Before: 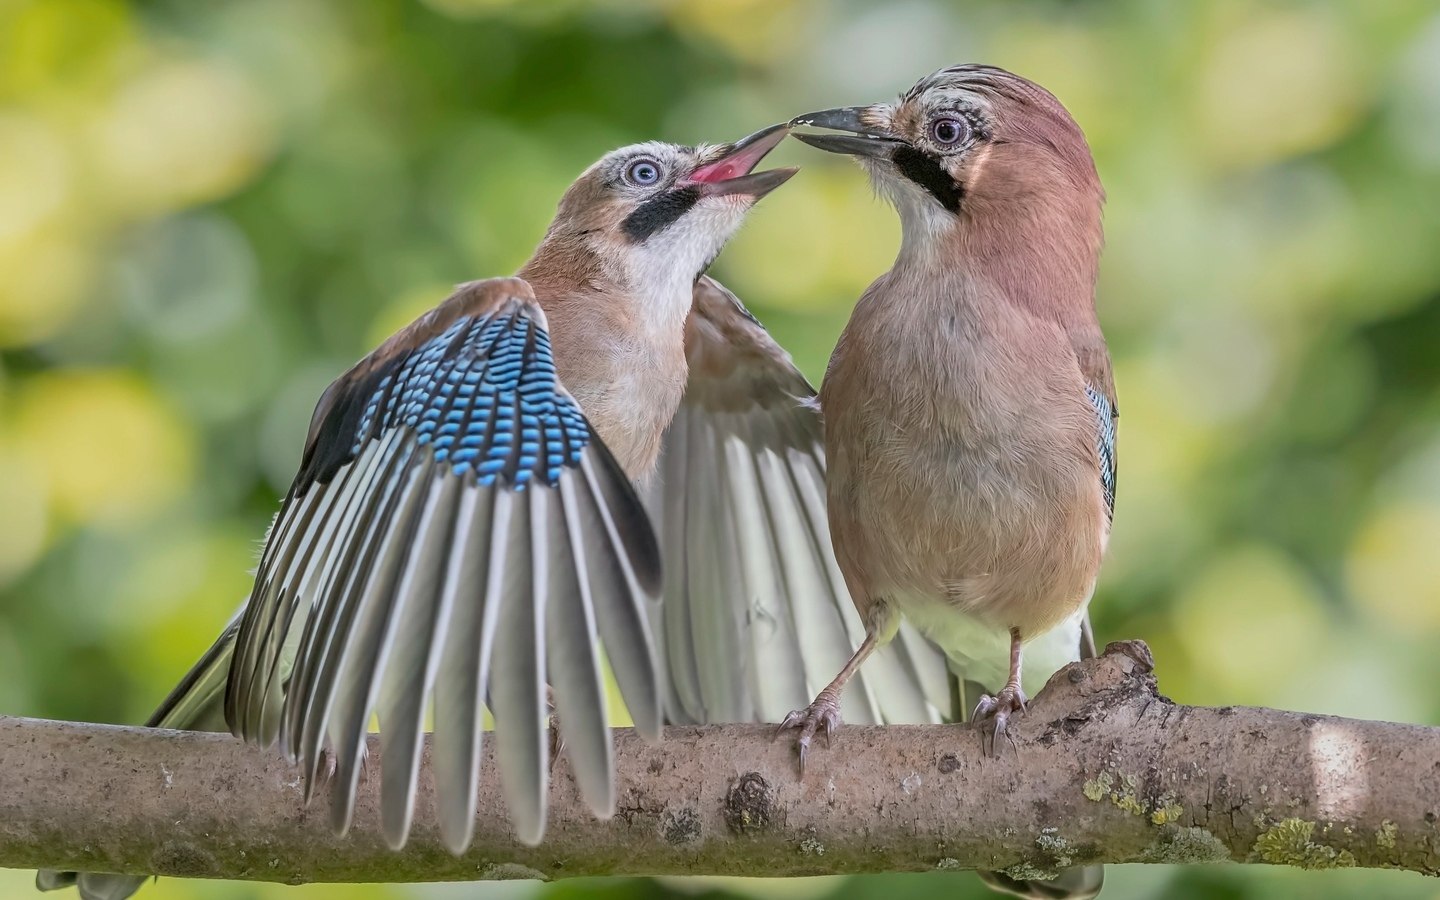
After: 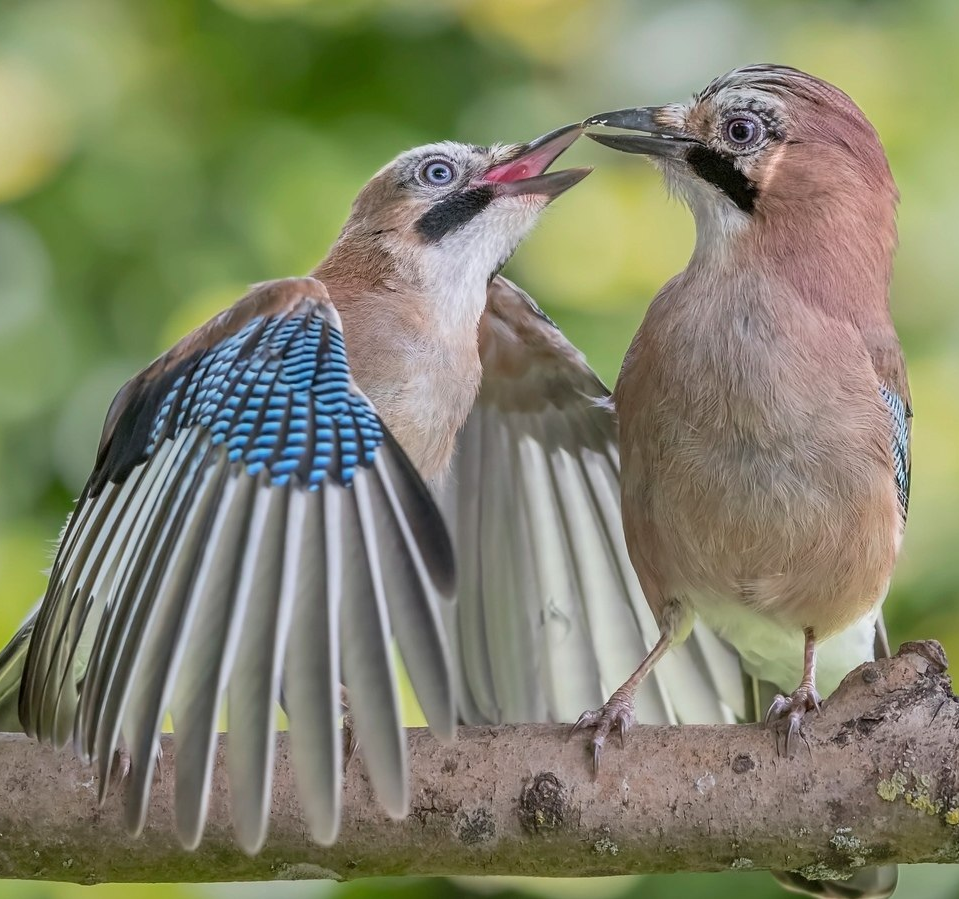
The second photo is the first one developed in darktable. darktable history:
crop and rotate: left 14.37%, right 18.97%
